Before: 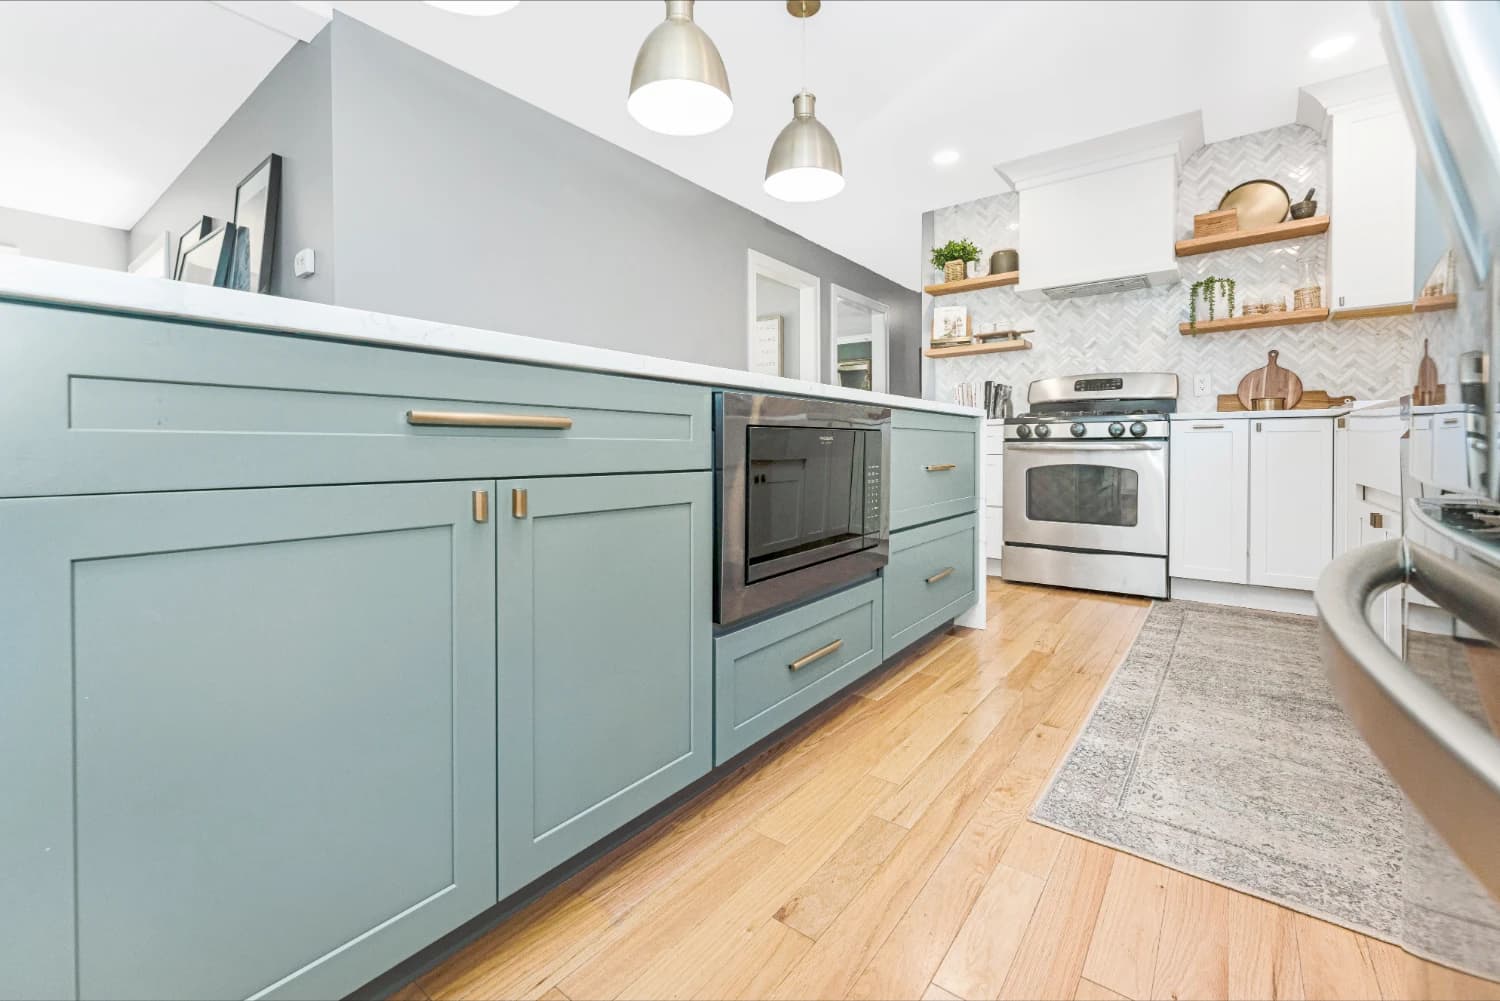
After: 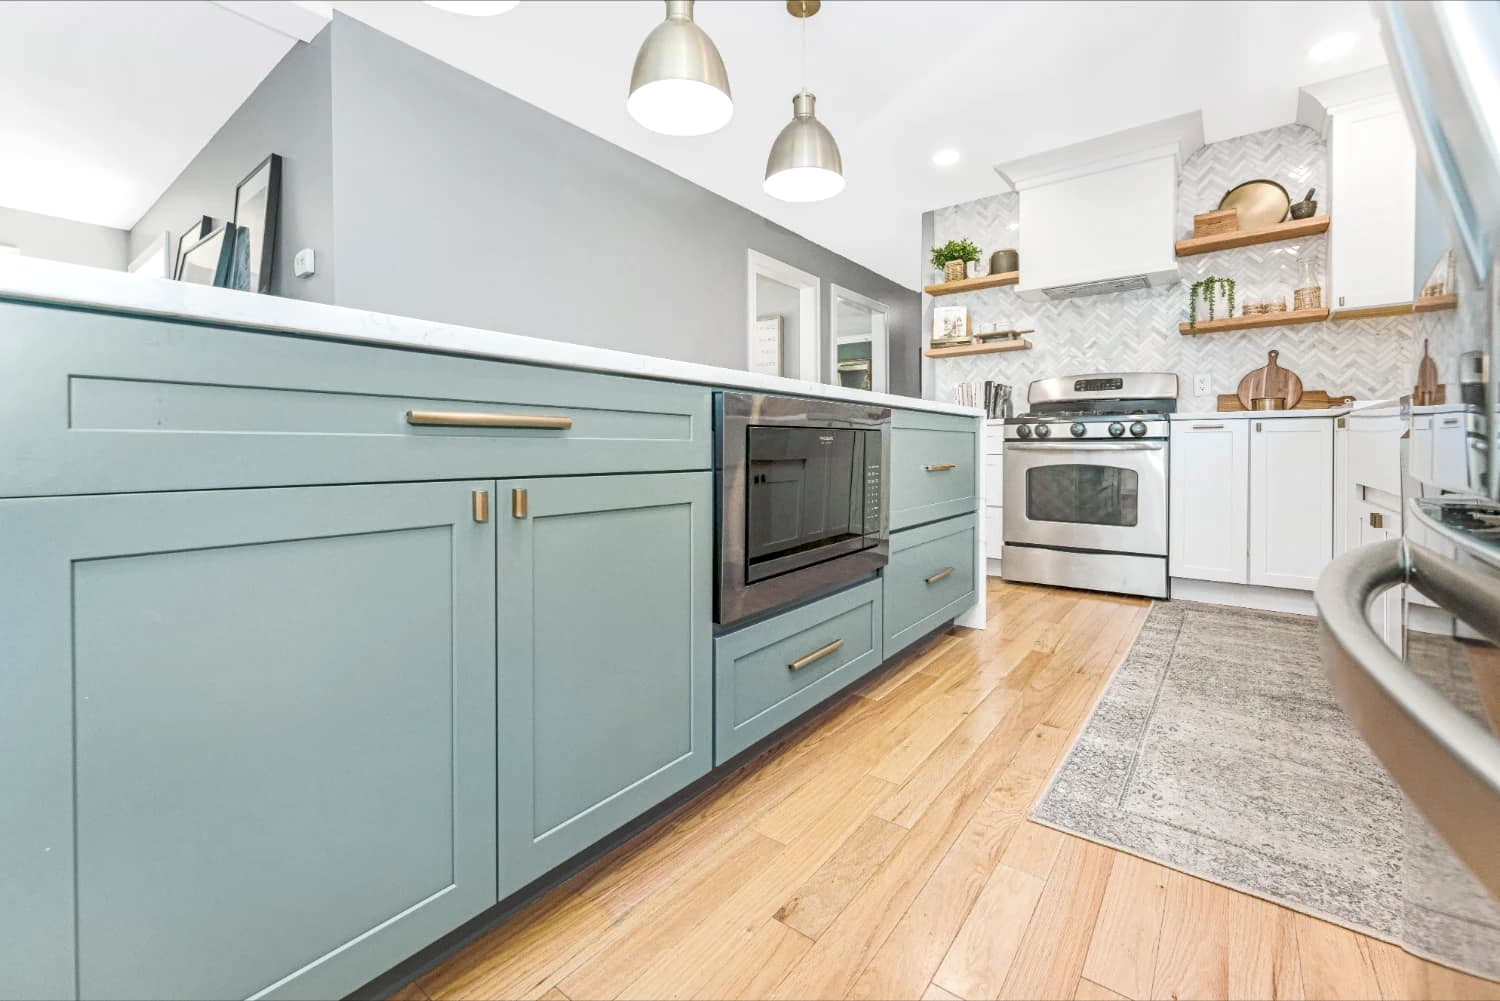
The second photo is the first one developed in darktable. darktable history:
local contrast: highlights 103%, shadows 99%, detail 131%, midtone range 0.2
